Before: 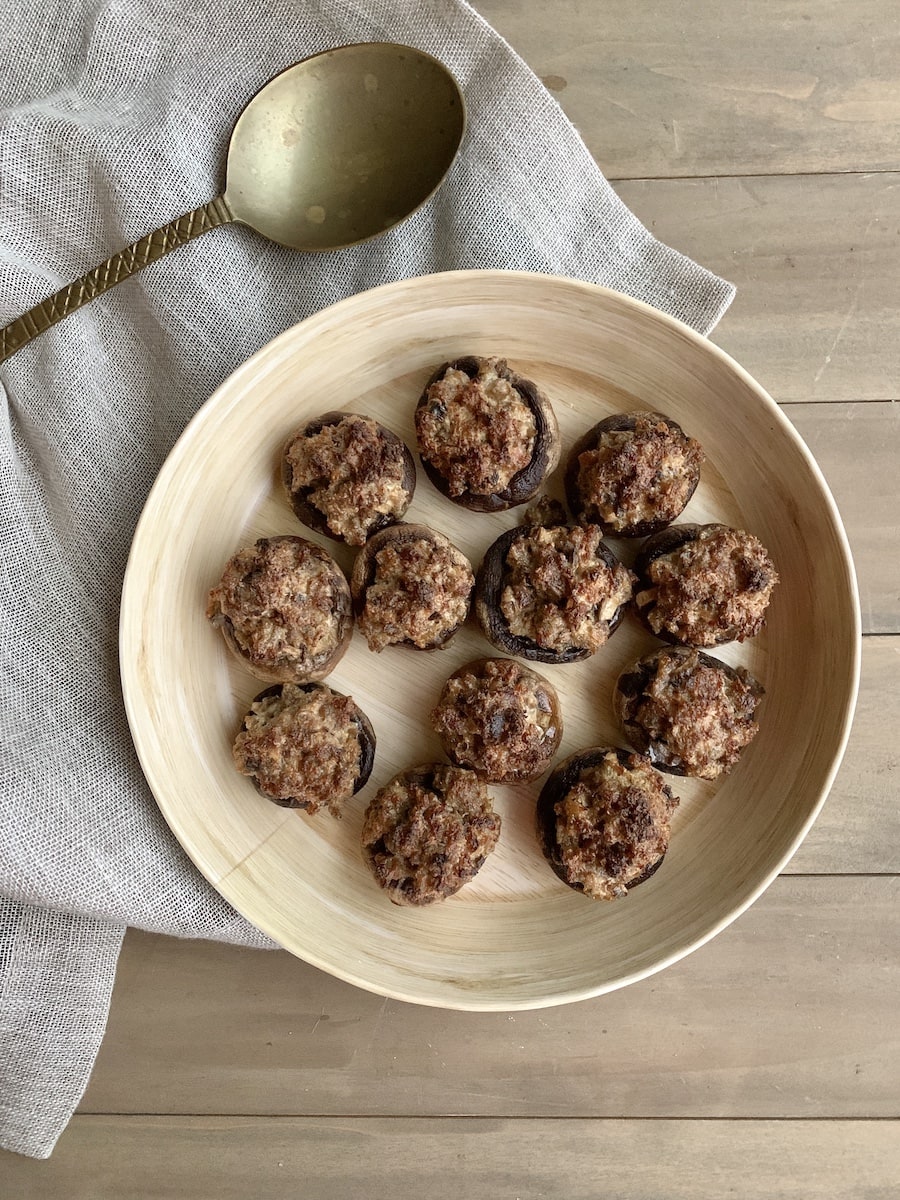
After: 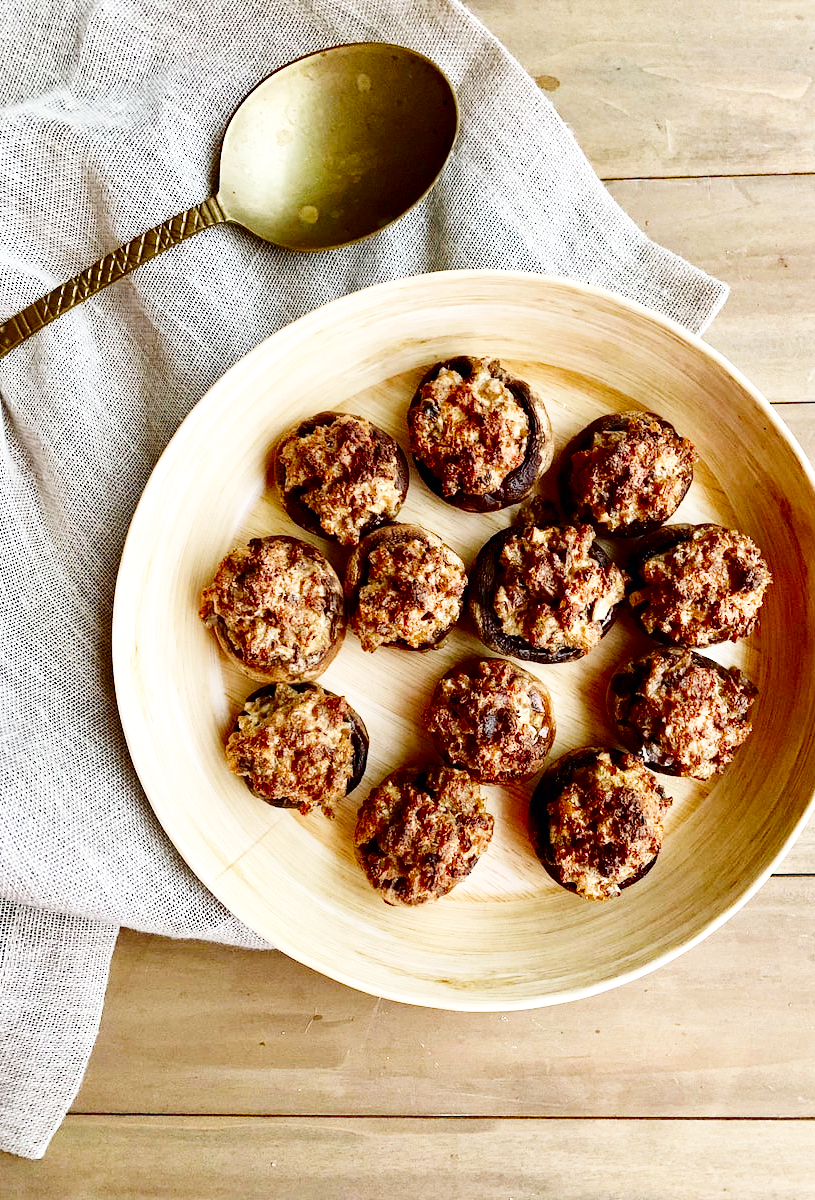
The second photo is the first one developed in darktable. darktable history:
contrast brightness saturation: contrast 0.127, brightness -0.229, saturation 0.146
crop and rotate: left 0.877%, right 8.485%
base curve: curves: ch0 [(0, 0.003) (0.001, 0.002) (0.006, 0.004) (0.02, 0.022) (0.048, 0.086) (0.094, 0.234) (0.162, 0.431) (0.258, 0.629) (0.385, 0.8) (0.548, 0.918) (0.751, 0.988) (1, 1)], preserve colors none
haze removal: strength 0.294, distance 0.249, adaptive false
